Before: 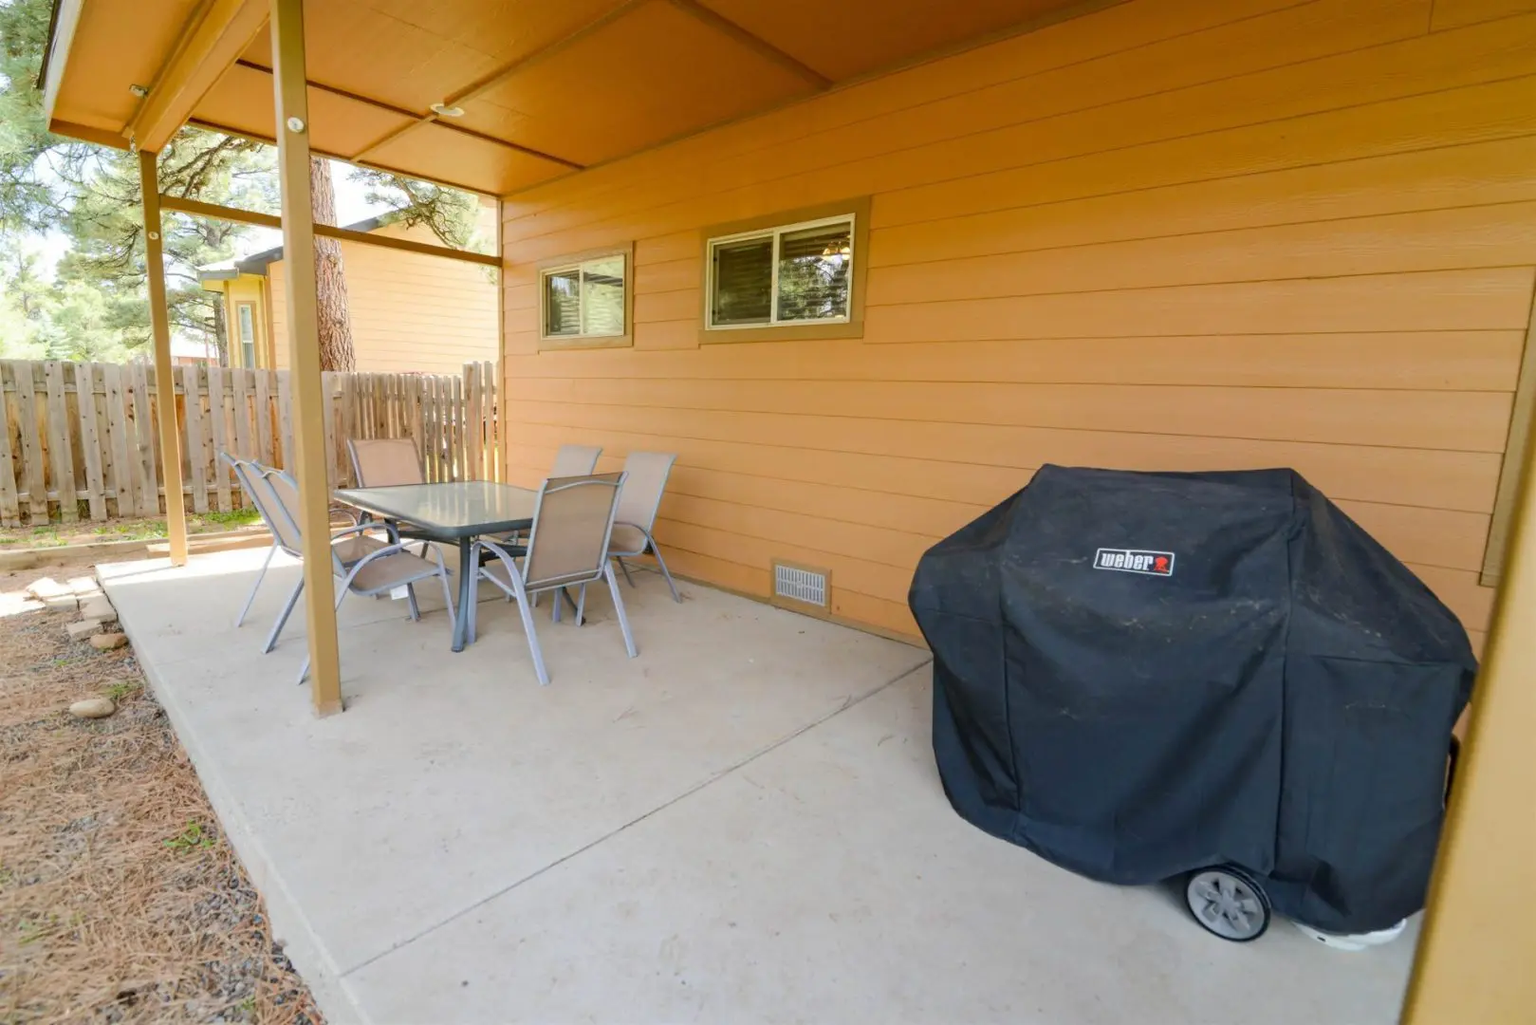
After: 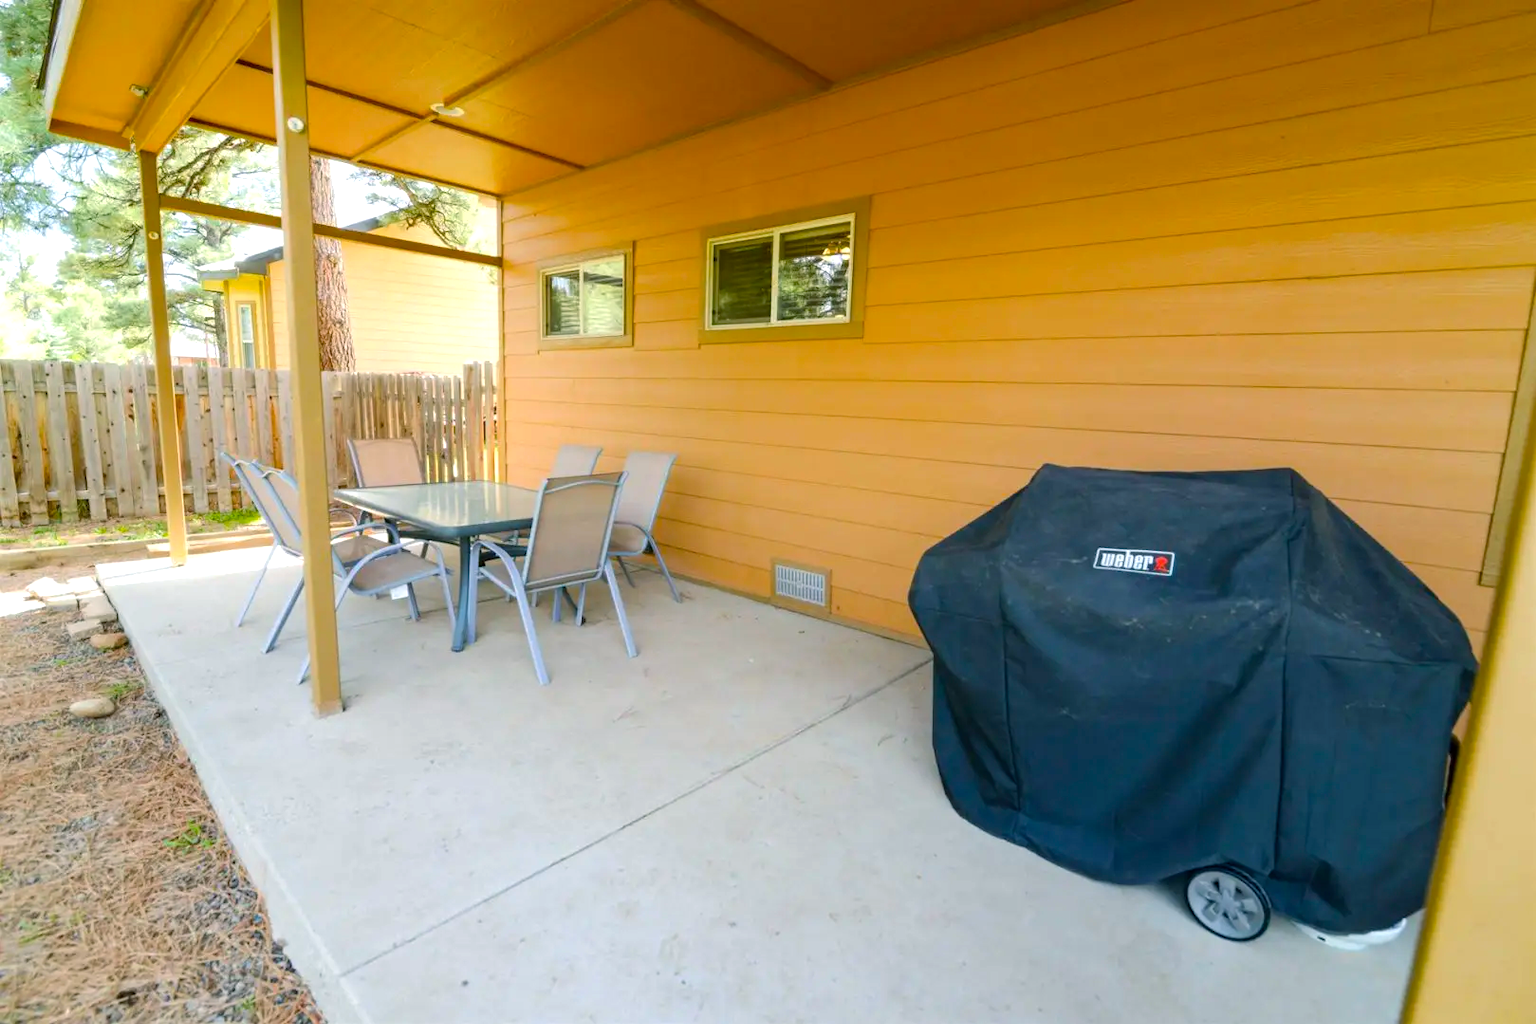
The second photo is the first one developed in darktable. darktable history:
color balance rgb: power › luminance -7.9%, power › chroma 1.11%, power › hue 216.2°, perceptual saturation grading › global saturation 29.751%, perceptual brilliance grading › global brilliance 10.209%, perceptual brilliance grading › shadows 14.396%
